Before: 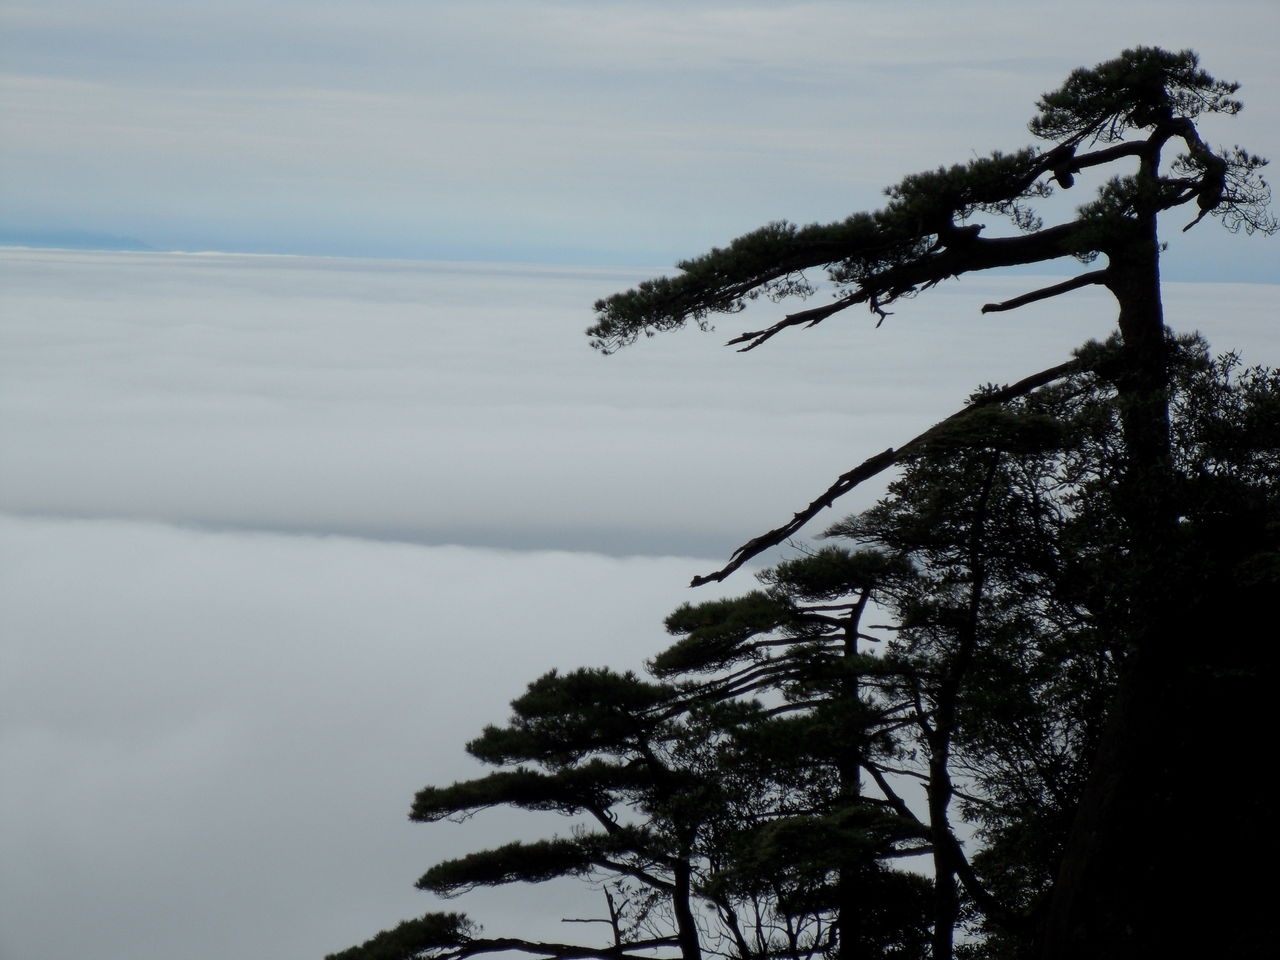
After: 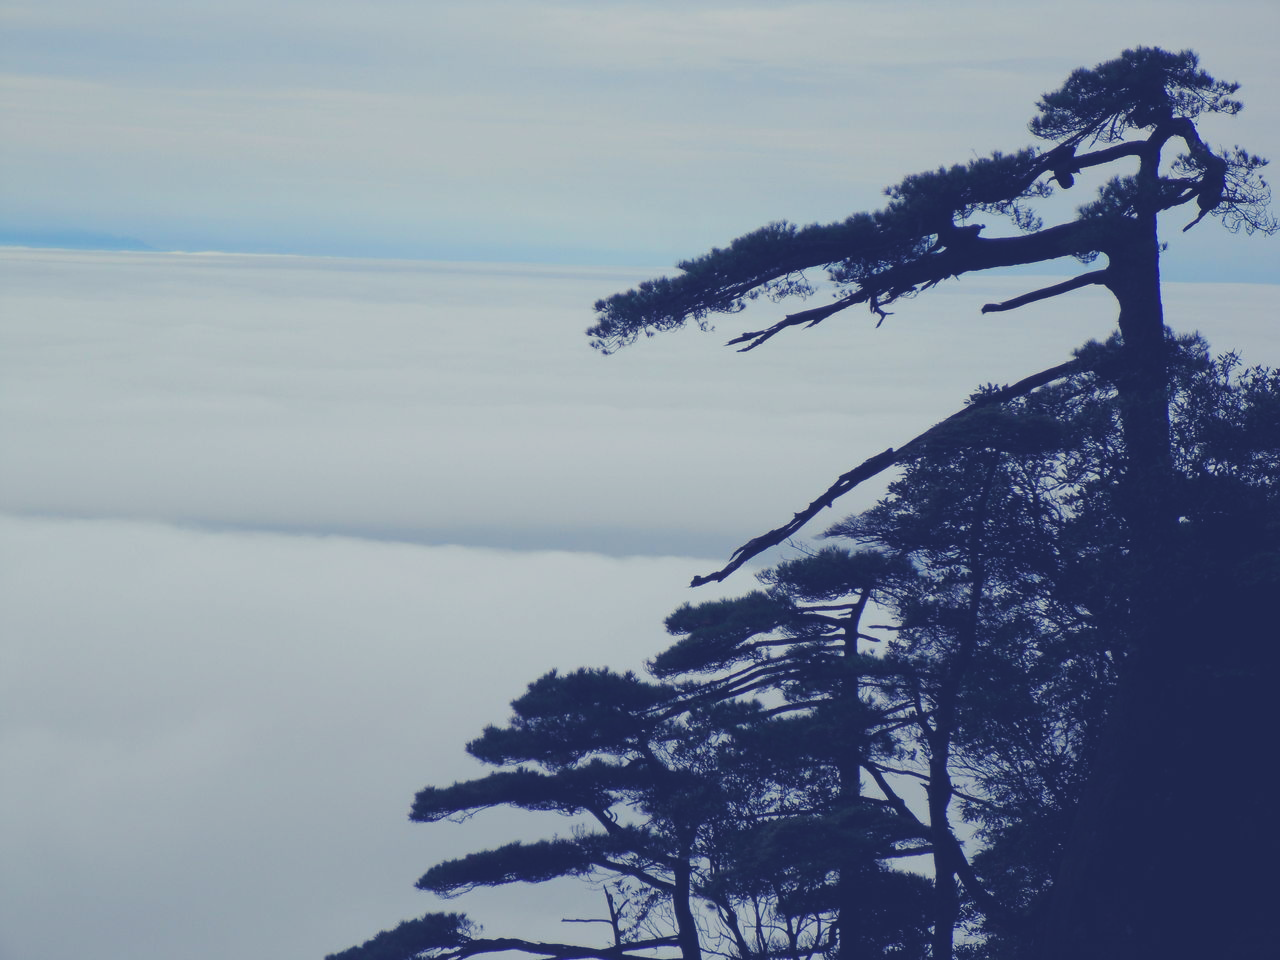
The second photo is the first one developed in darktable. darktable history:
exposure: black level correction -0.028, compensate highlight preservation false
rgb levels: preserve colors sum RGB, levels [[0.038, 0.433, 0.934], [0, 0.5, 1], [0, 0.5, 1]]
color balance rgb: shadows lift › luminance -28.76%, shadows lift › chroma 15%, shadows lift › hue 270°, power › chroma 1%, power › hue 255°, highlights gain › luminance 7.14%, highlights gain › chroma 2%, highlights gain › hue 90°, global offset › luminance -0.29%, global offset › hue 260°, perceptual saturation grading › global saturation 20%, perceptual saturation grading › highlights -13.92%, perceptual saturation grading › shadows 50%
